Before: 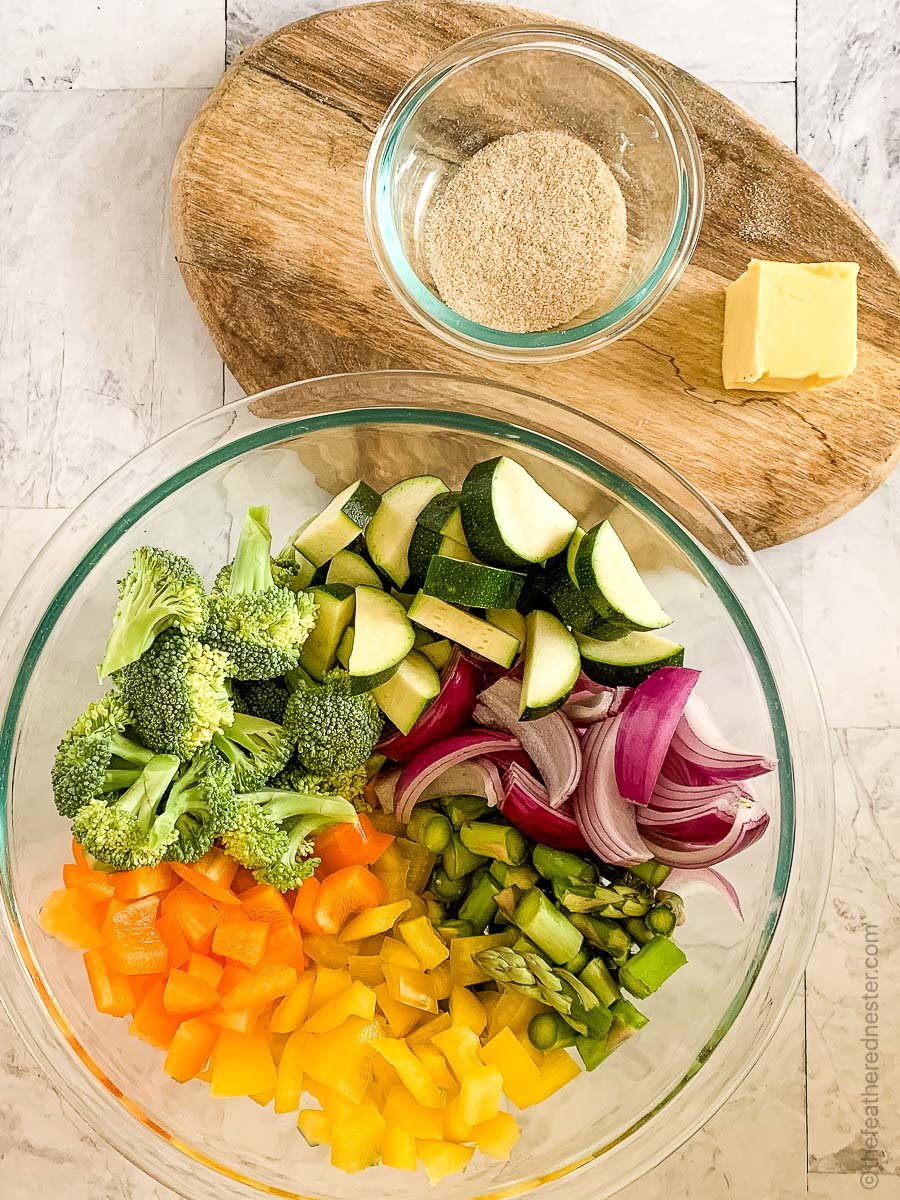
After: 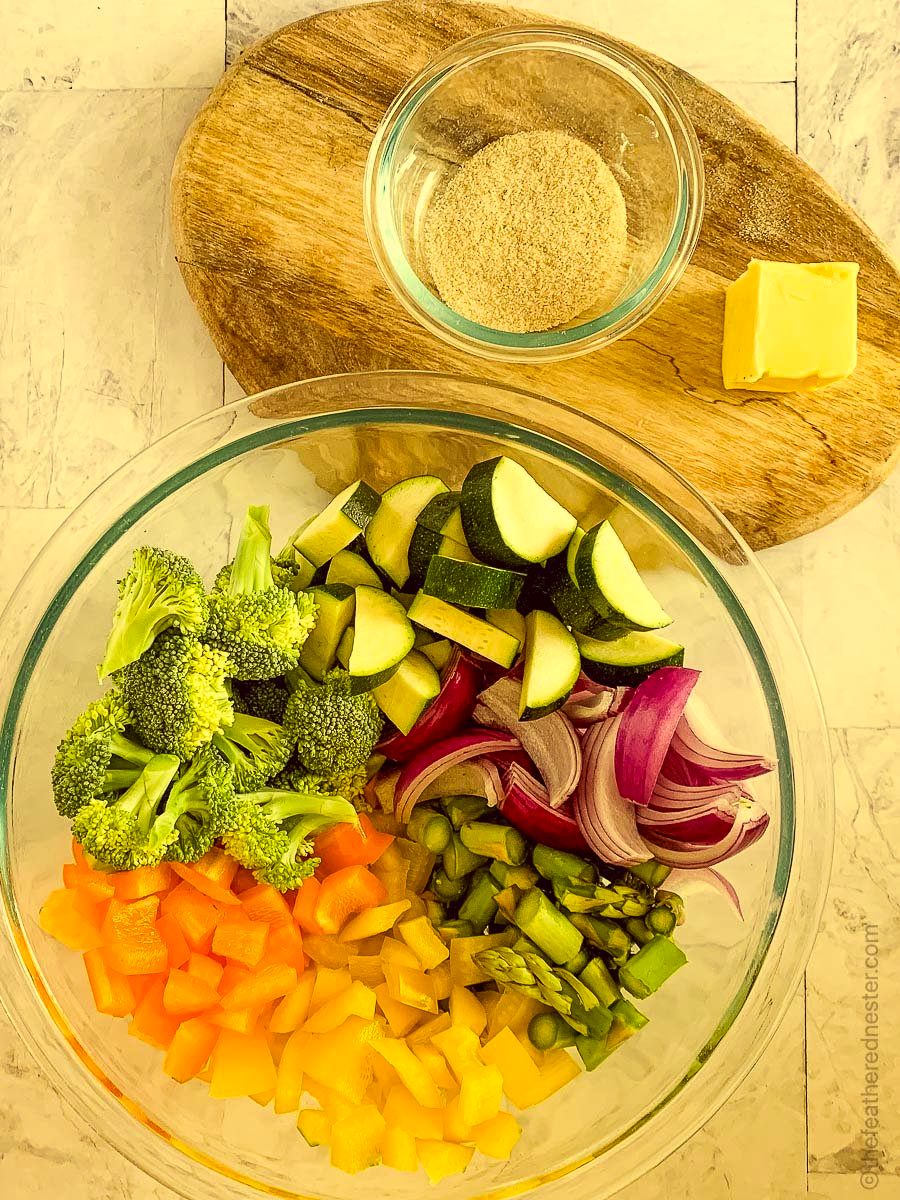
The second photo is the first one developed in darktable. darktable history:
color correction: highlights a* -0.479, highlights b* 39.96, shadows a* 9.85, shadows b* -0.602
